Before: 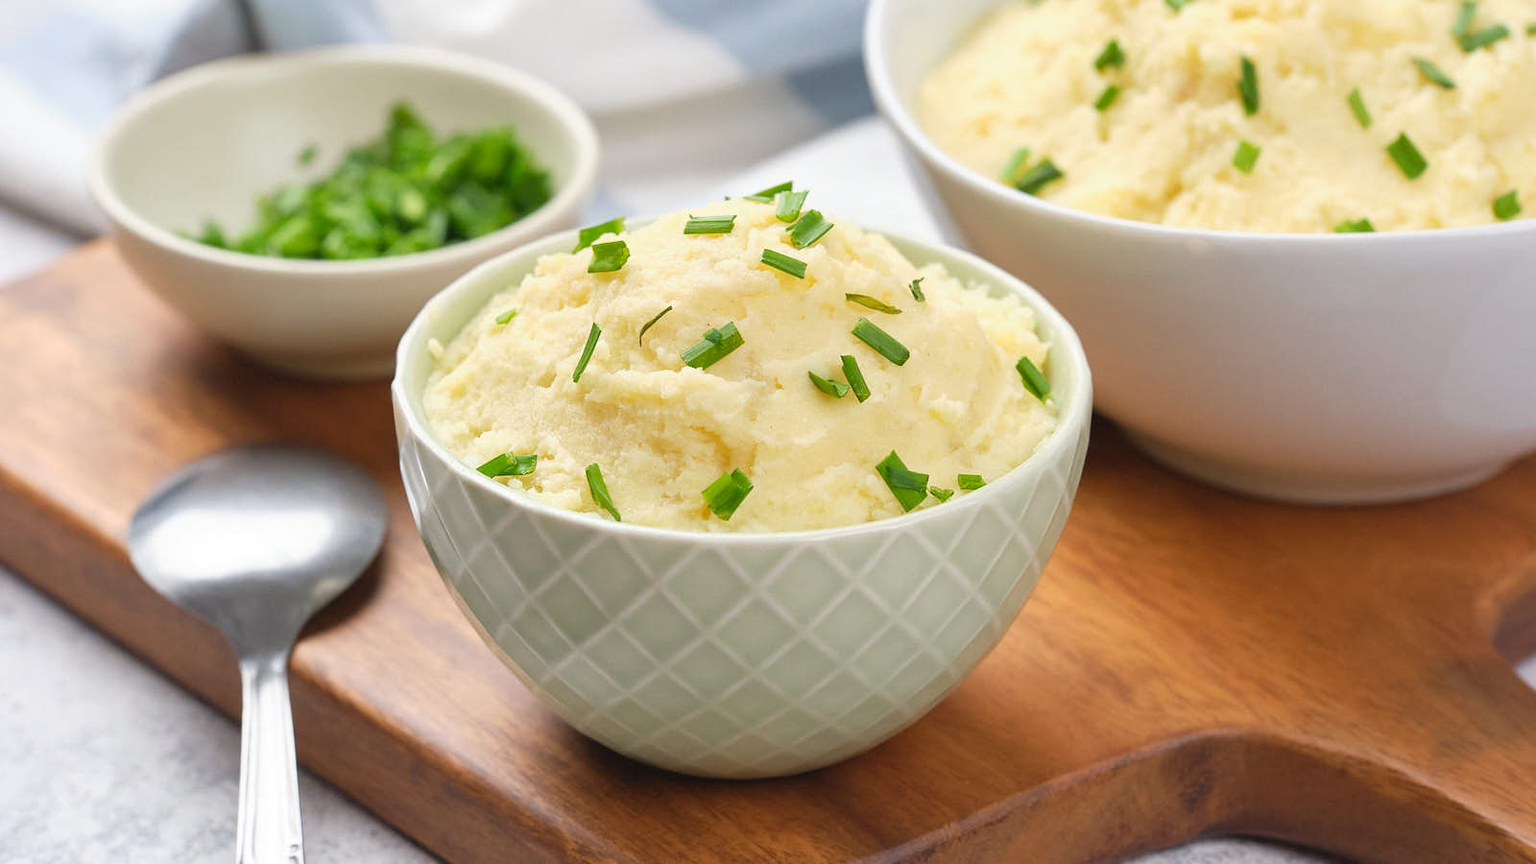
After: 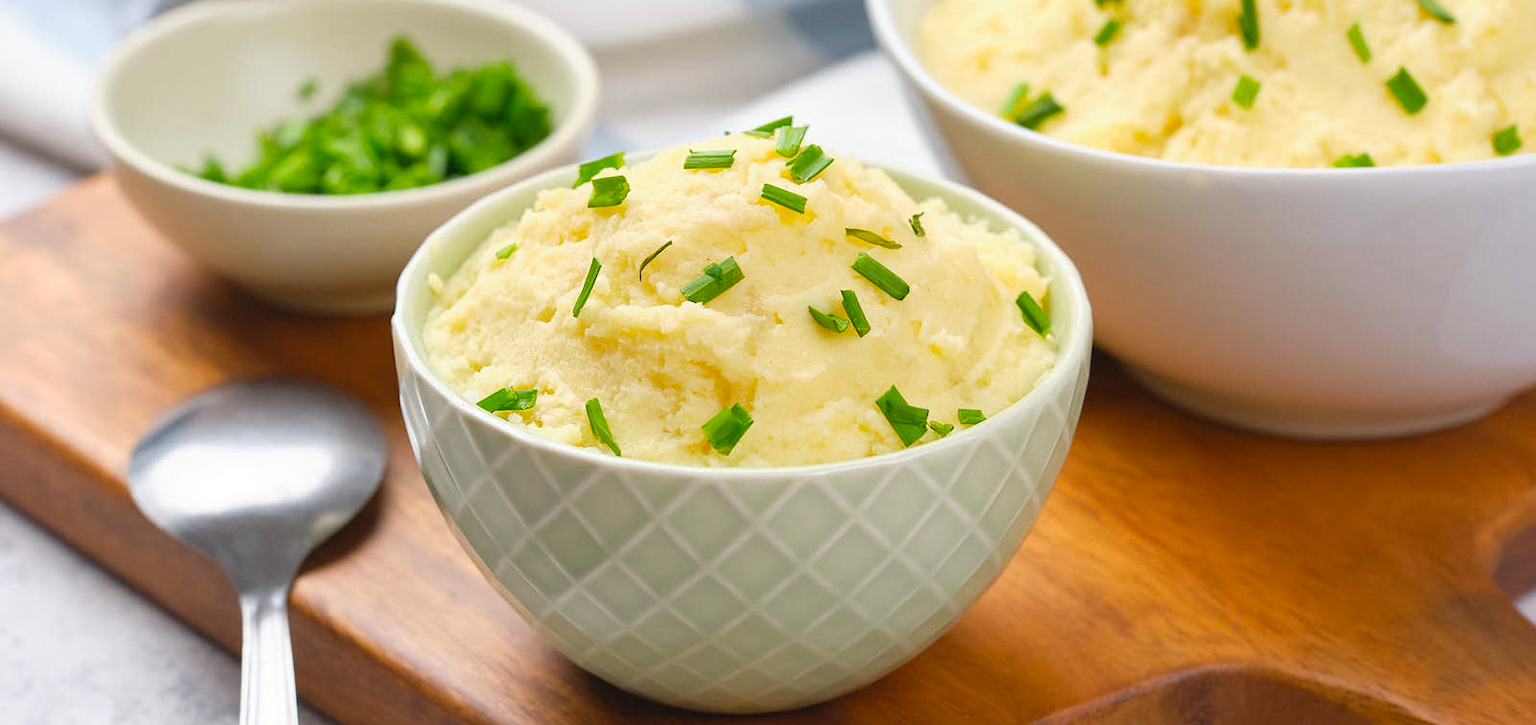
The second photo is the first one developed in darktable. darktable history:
crop: top 7.625%, bottom 8.027%
color balance: output saturation 120%
